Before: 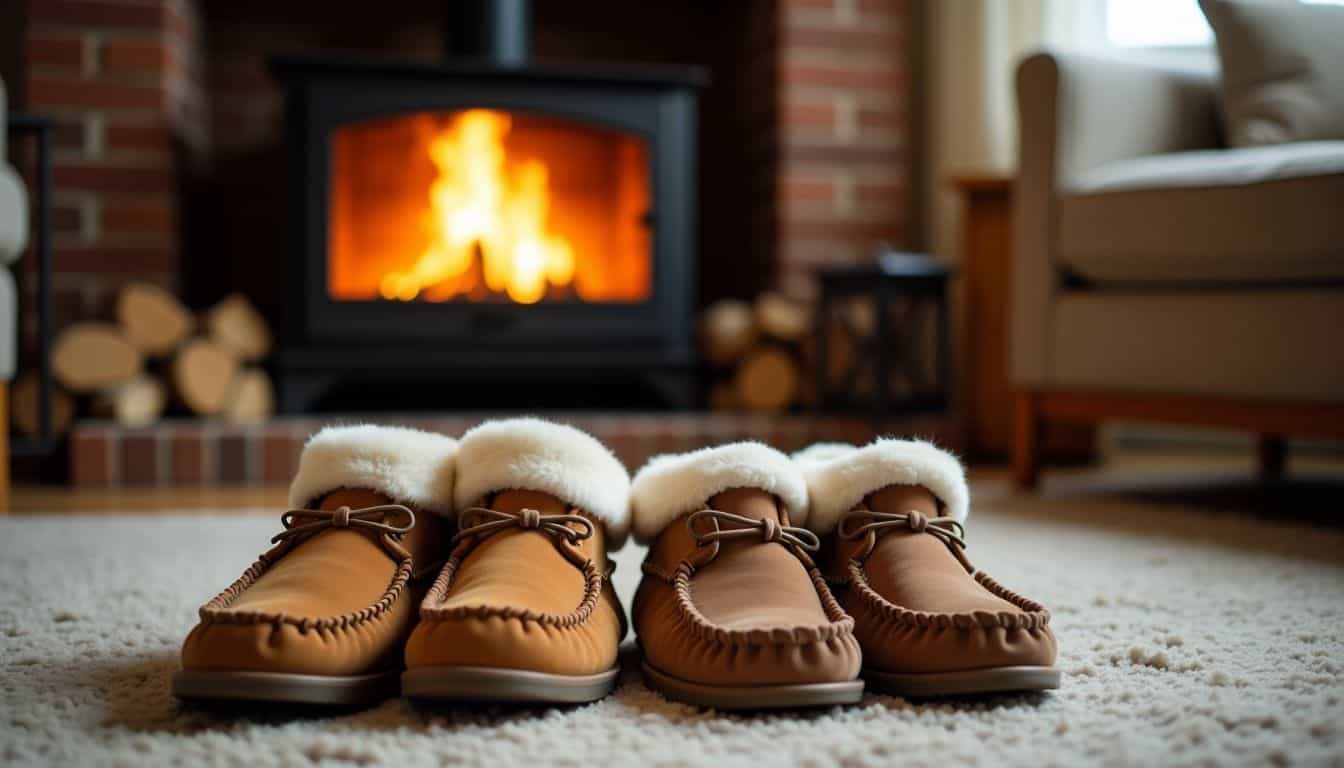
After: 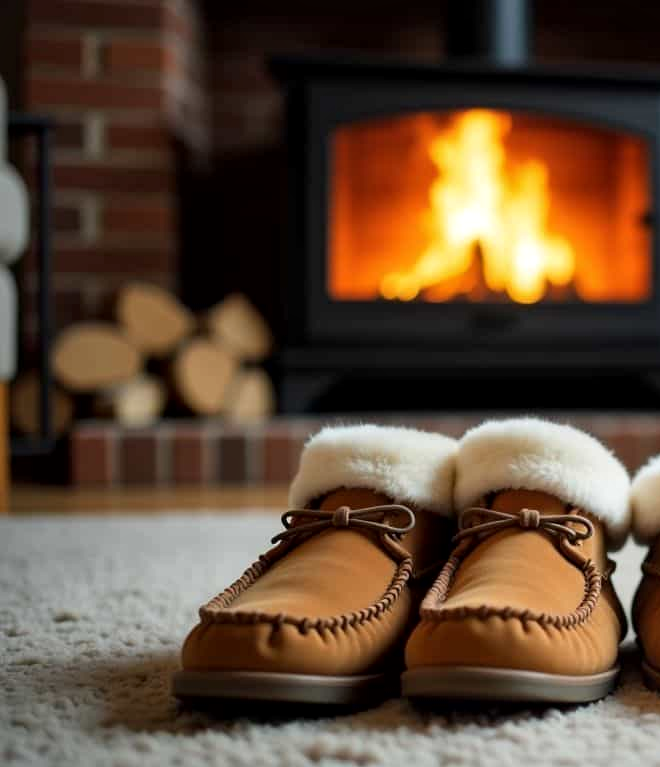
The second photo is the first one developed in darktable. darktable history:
crop and rotate: left 0%, top 0%, right 50.845%
local contrast: mode bilateral grid, contrast 20, coarseness 50, detail 130%, midtone range 0.2
